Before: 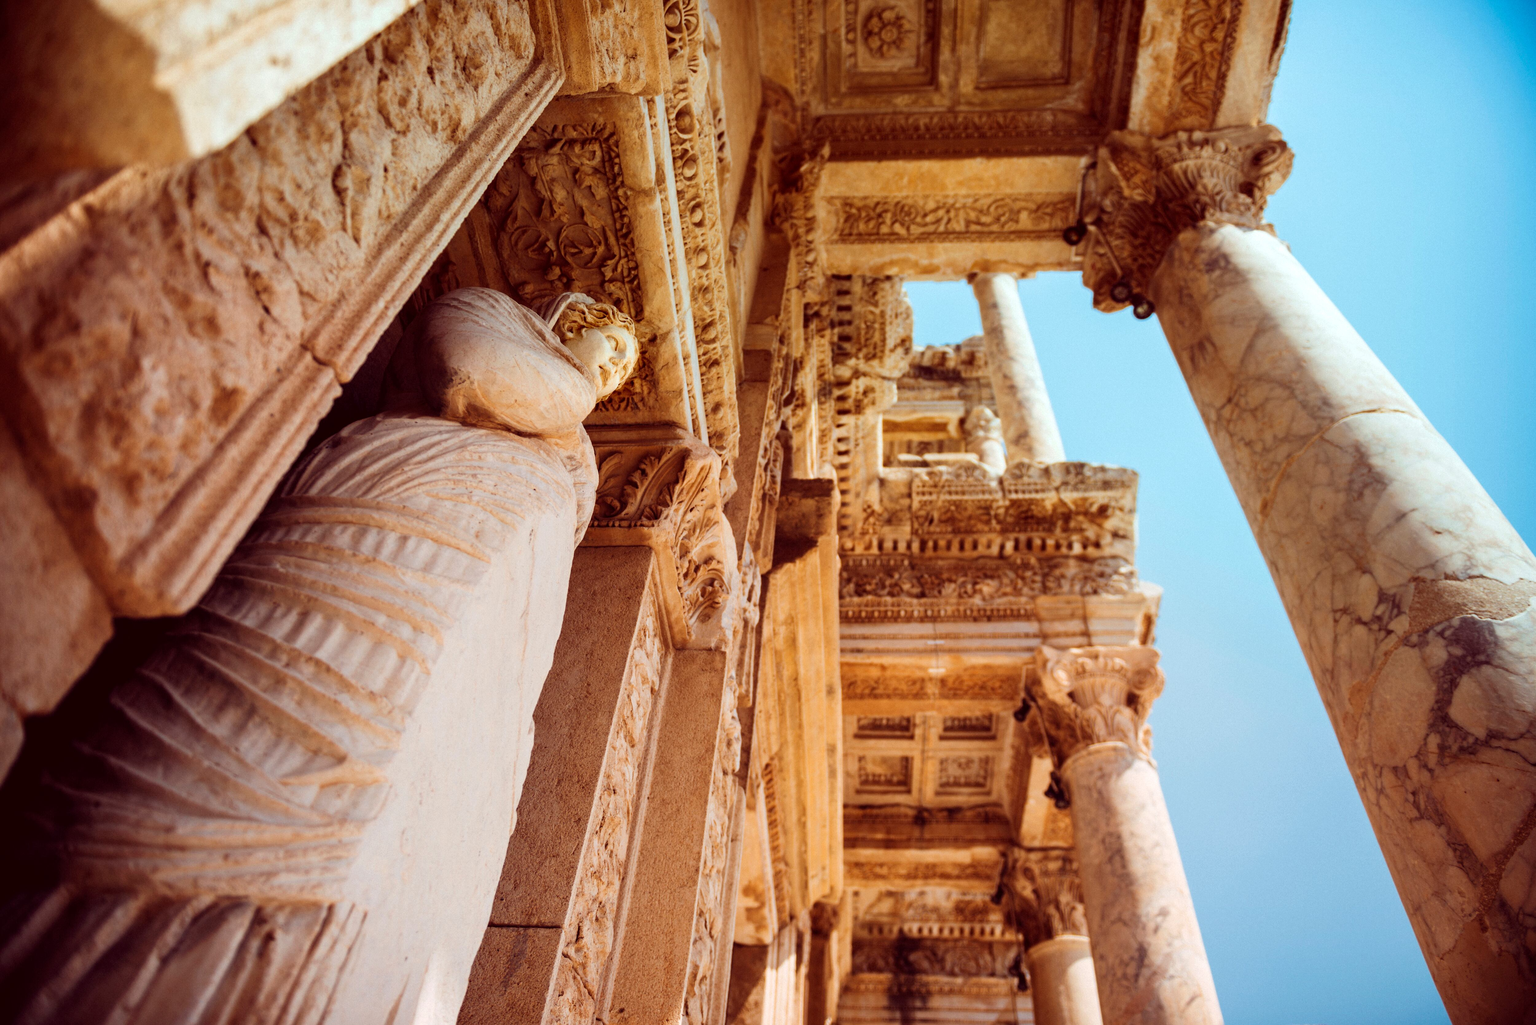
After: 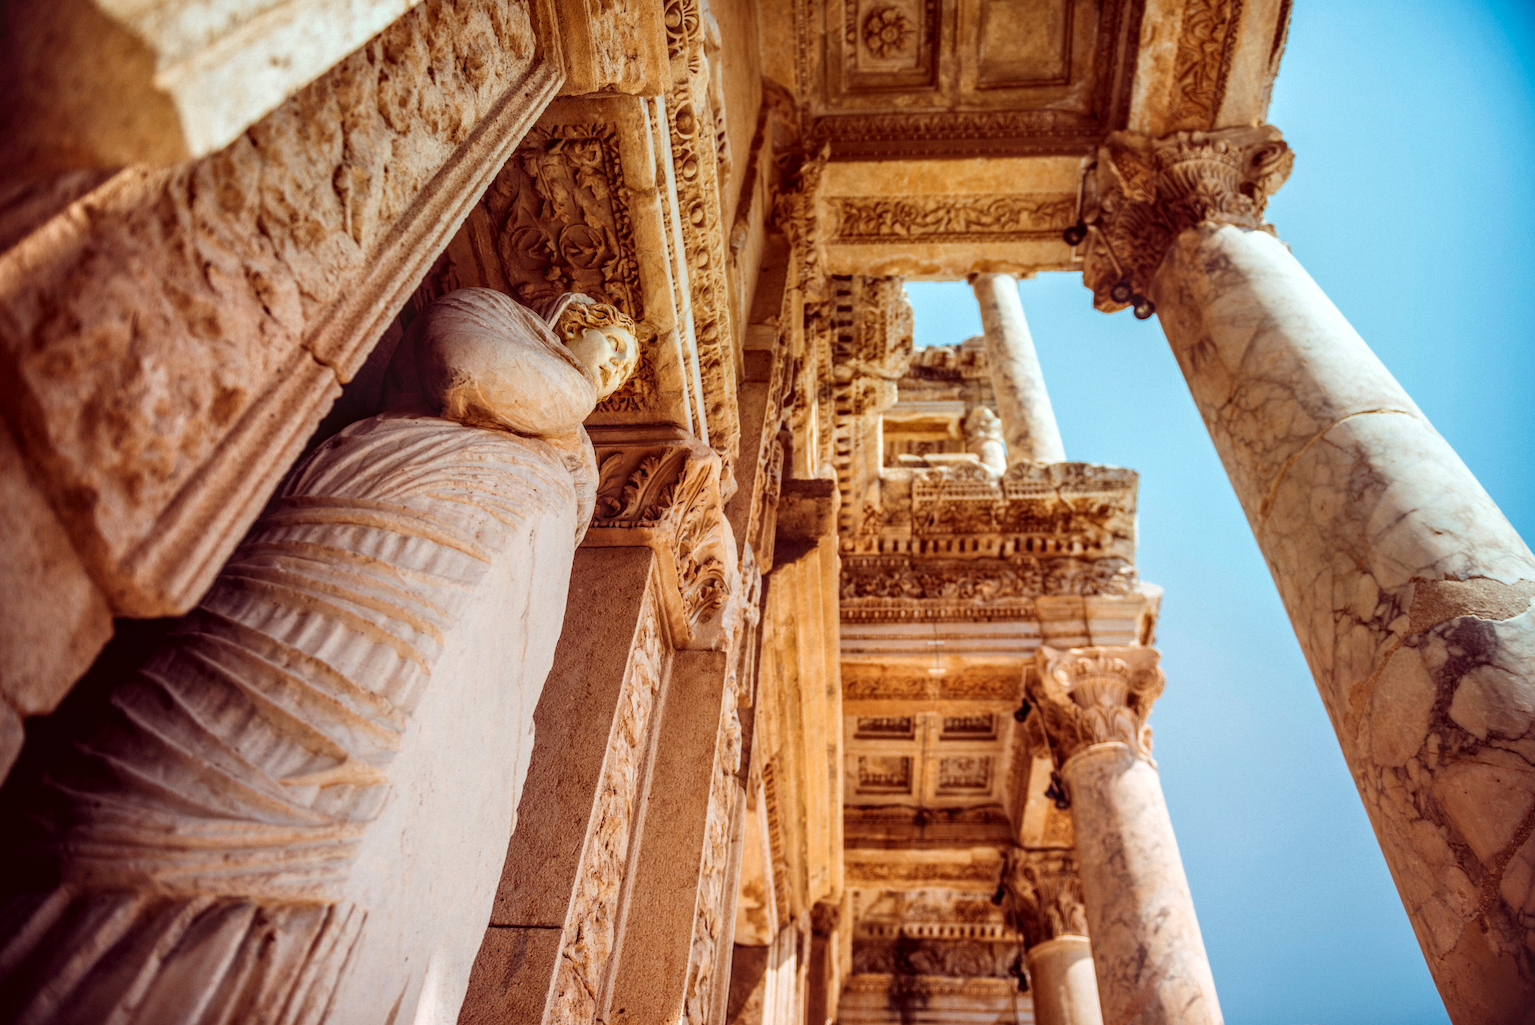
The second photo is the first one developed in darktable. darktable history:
local contrast: highlights 2%, shadows 2%, detail 134%
